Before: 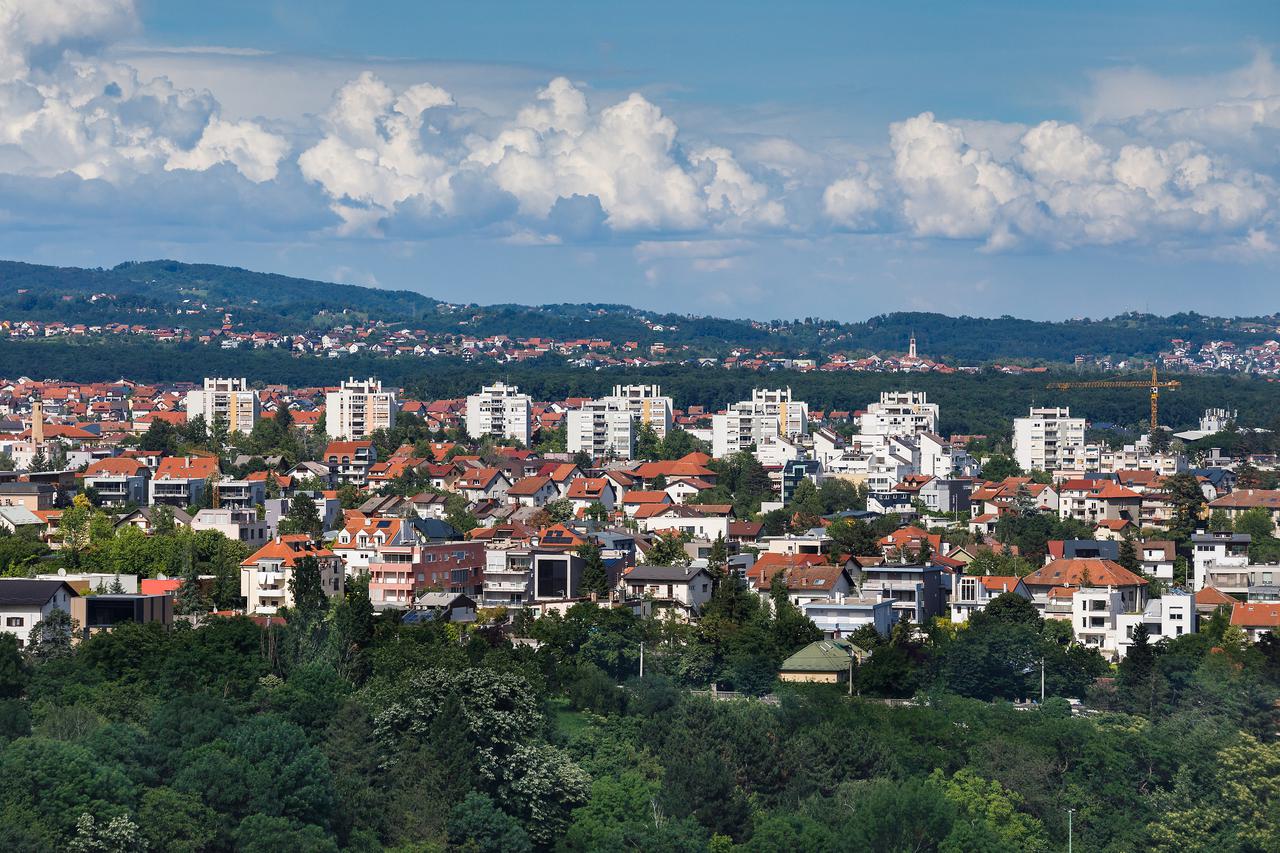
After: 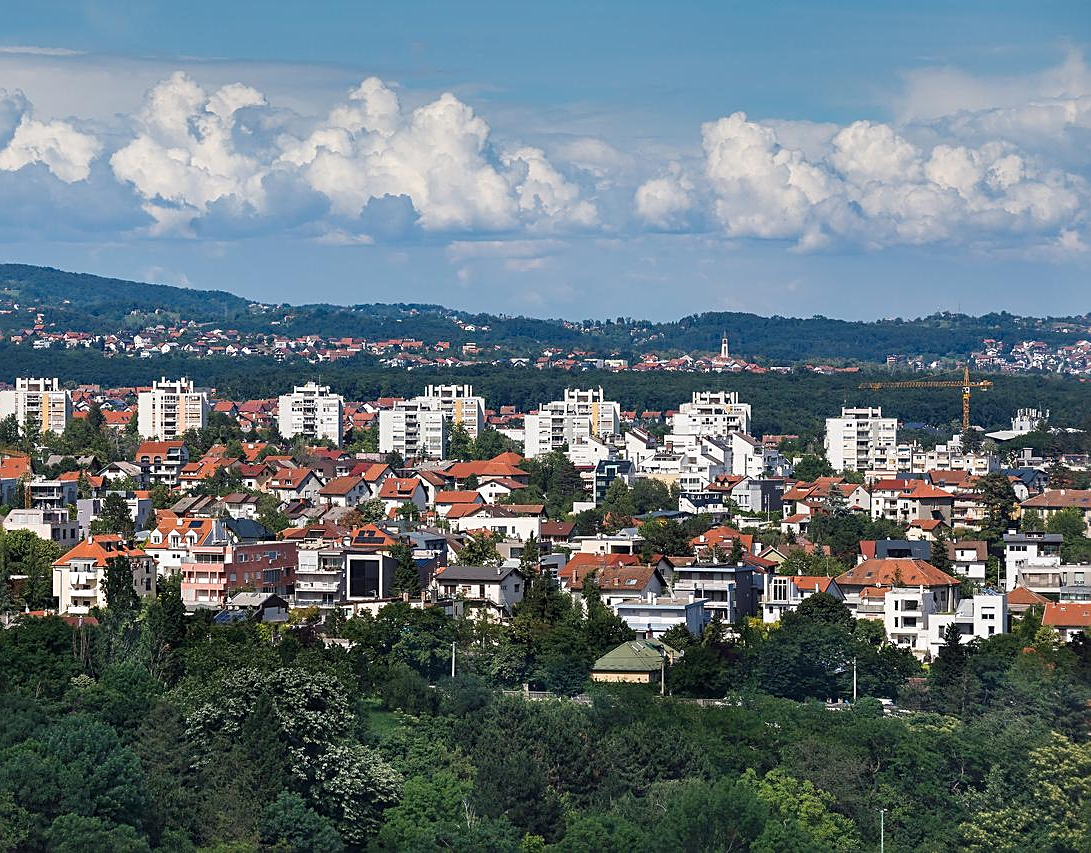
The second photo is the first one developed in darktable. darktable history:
crop and rotate: left 14.701%
shadows and highlights: shadows 13.52, white point adjustment 1.18, highlights -1.26, soften with gaussian
sharpen: amount 0.492
